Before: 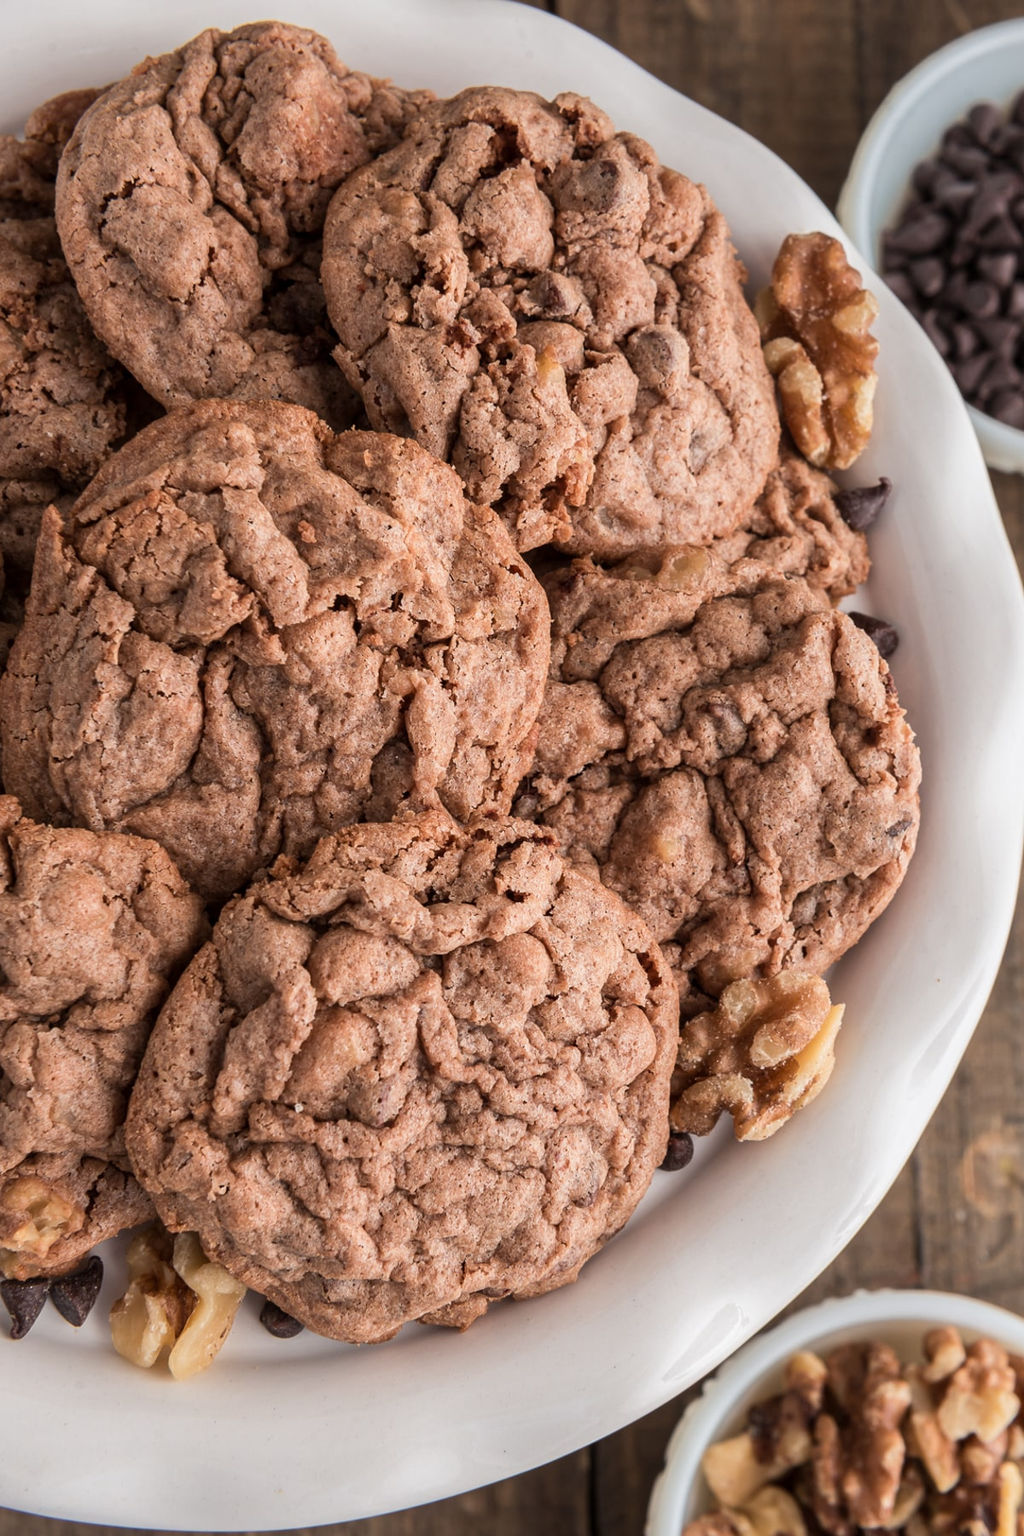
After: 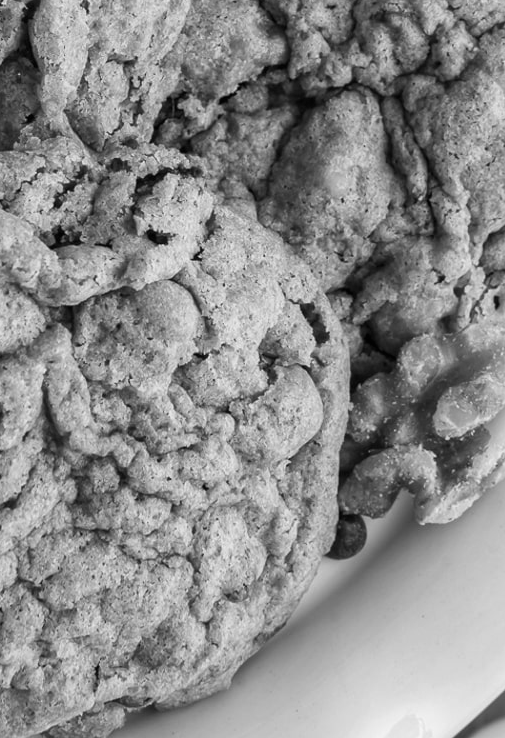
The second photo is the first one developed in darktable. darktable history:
monochrome: on, module defaults
crop: left 37.221%, top 45.169%, right 20.63%, bottom 13.777%
